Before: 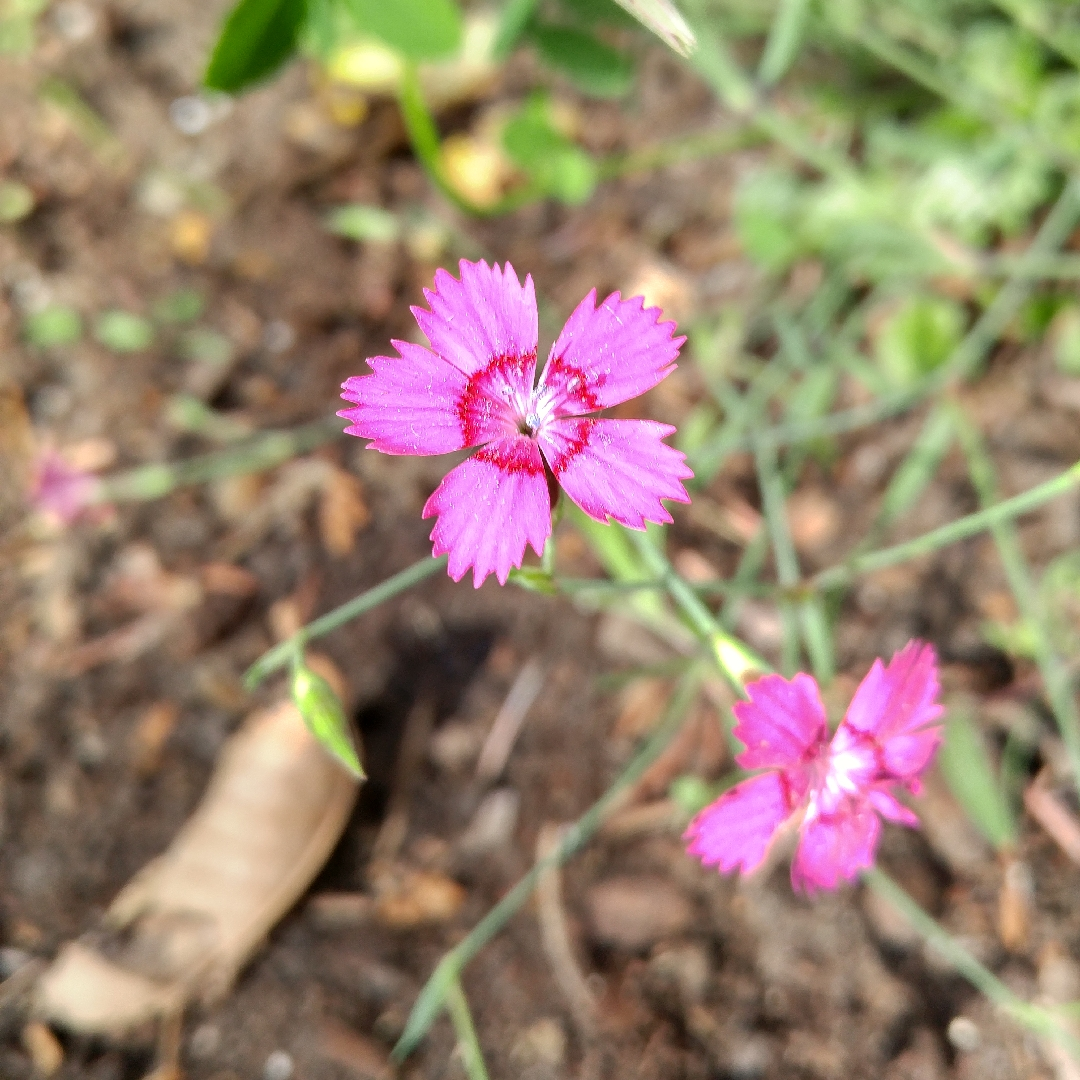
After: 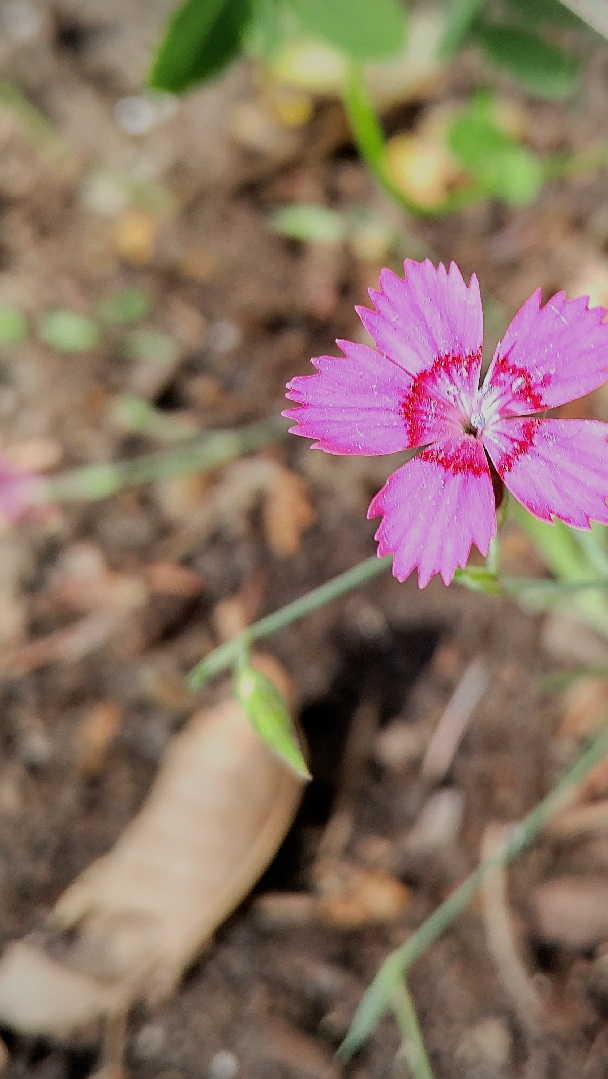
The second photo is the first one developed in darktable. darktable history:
crop: left 5.114%, right 38.589%
sharpen: on, module defaults
filmic rgb: black relative exposure -7.32 EV, white relative exposure 5.09 EV, hardness 3.2
vignetting: fall-off radius 60.92%
